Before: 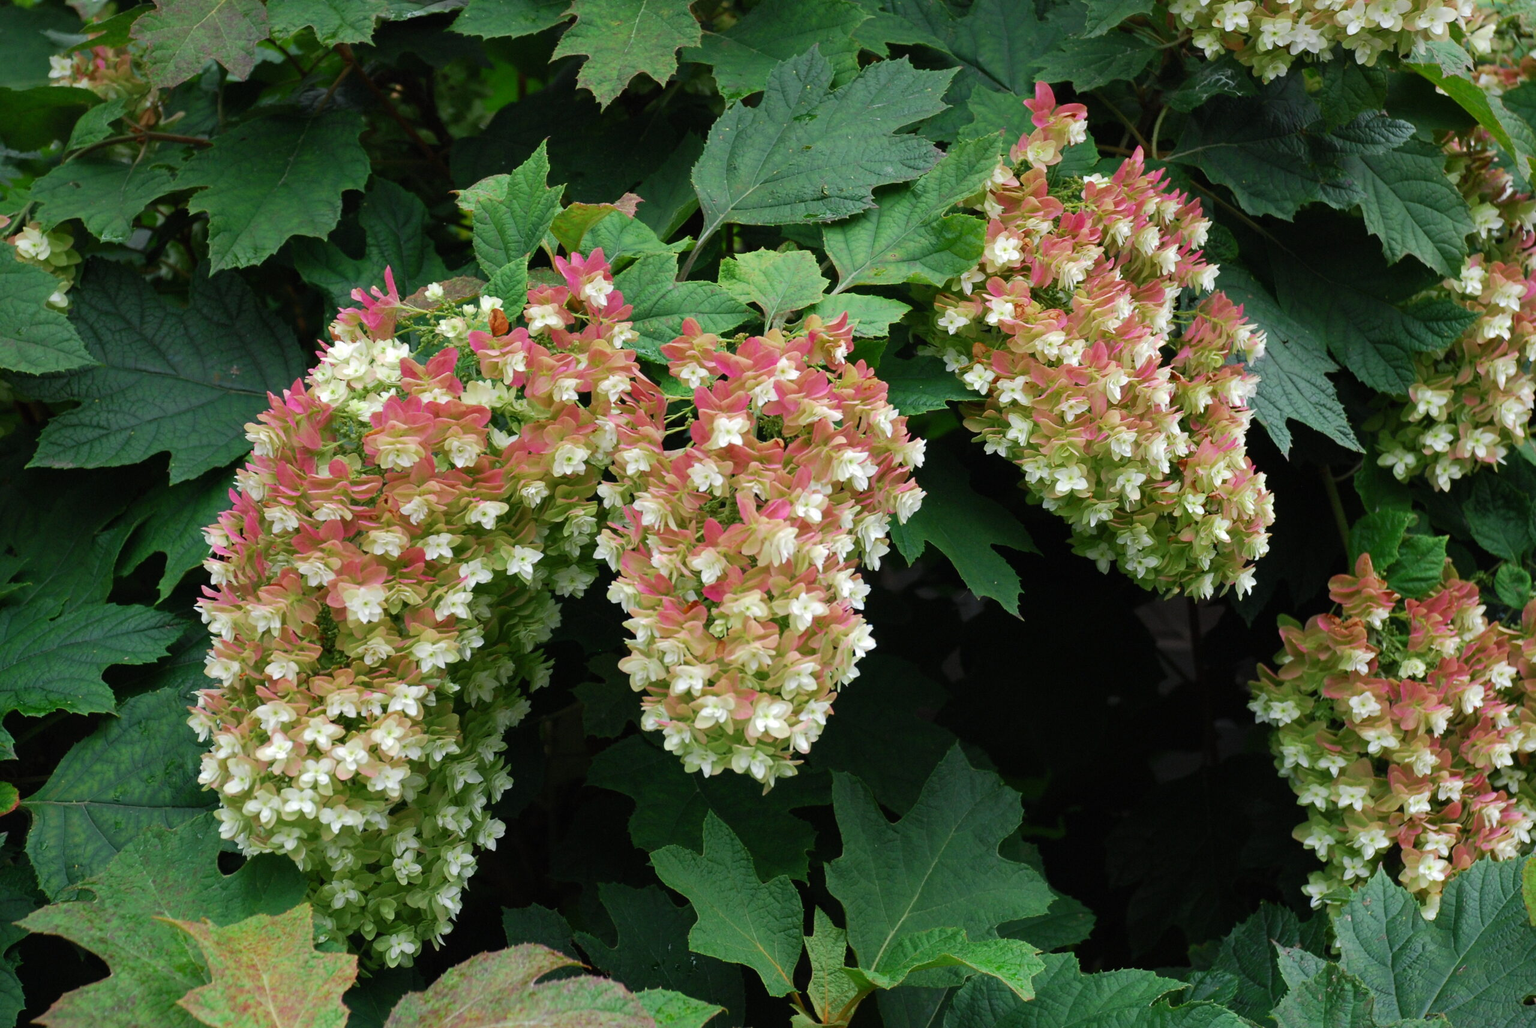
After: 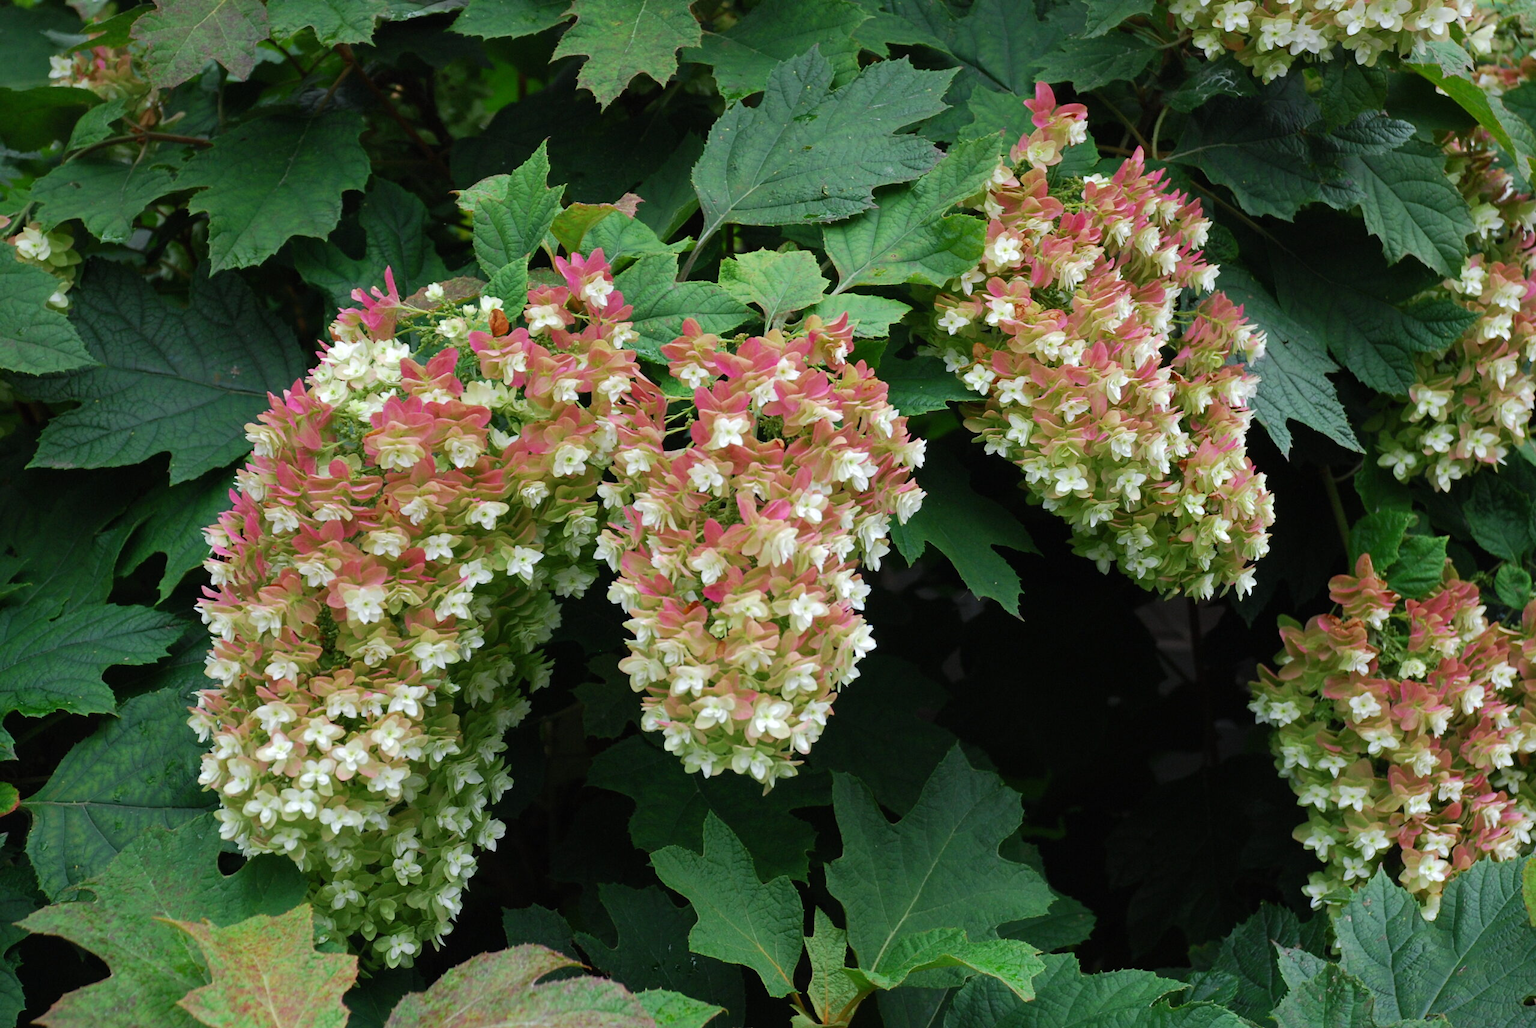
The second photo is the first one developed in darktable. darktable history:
white balance: red 0.982, blue 1.018
